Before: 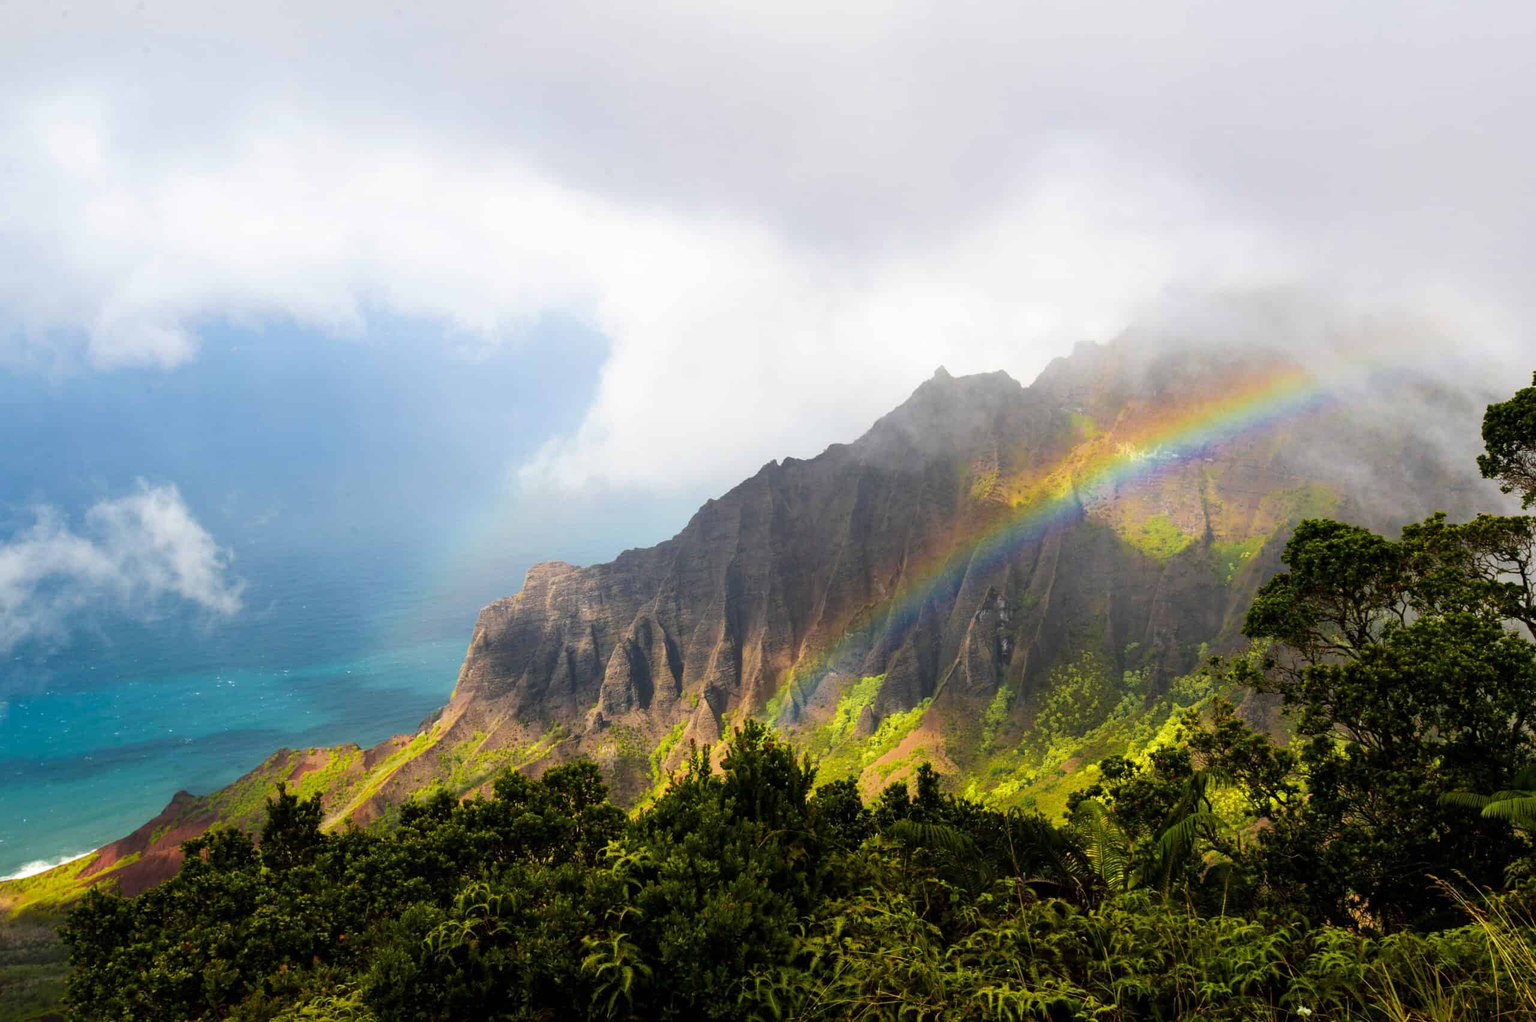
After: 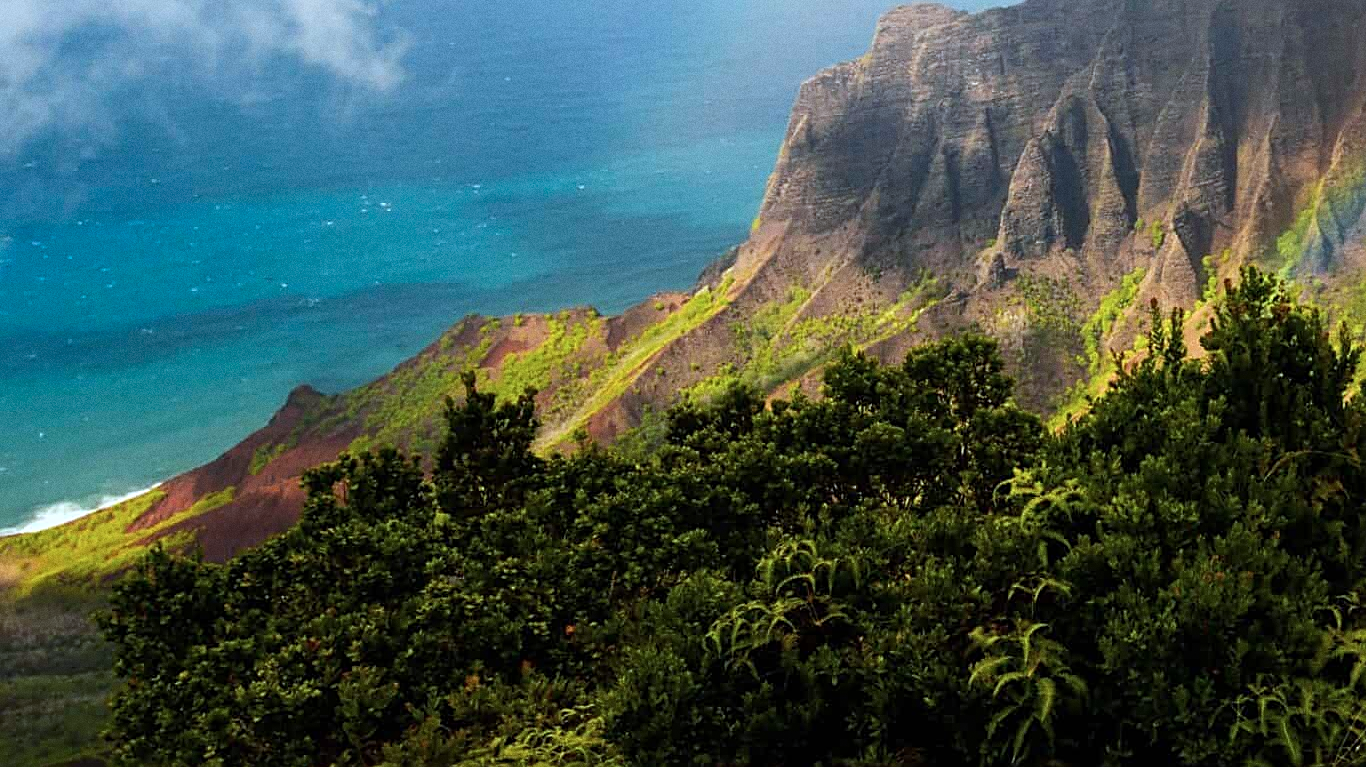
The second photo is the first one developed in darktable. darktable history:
color correction: highlights a* -4.18, highlights b* -10.81
sharpen: on, module defaults
crop and rotate: top 54.778%, right 46.61%, bottom 0.159%
grain: coarseness 0.09 ISO
